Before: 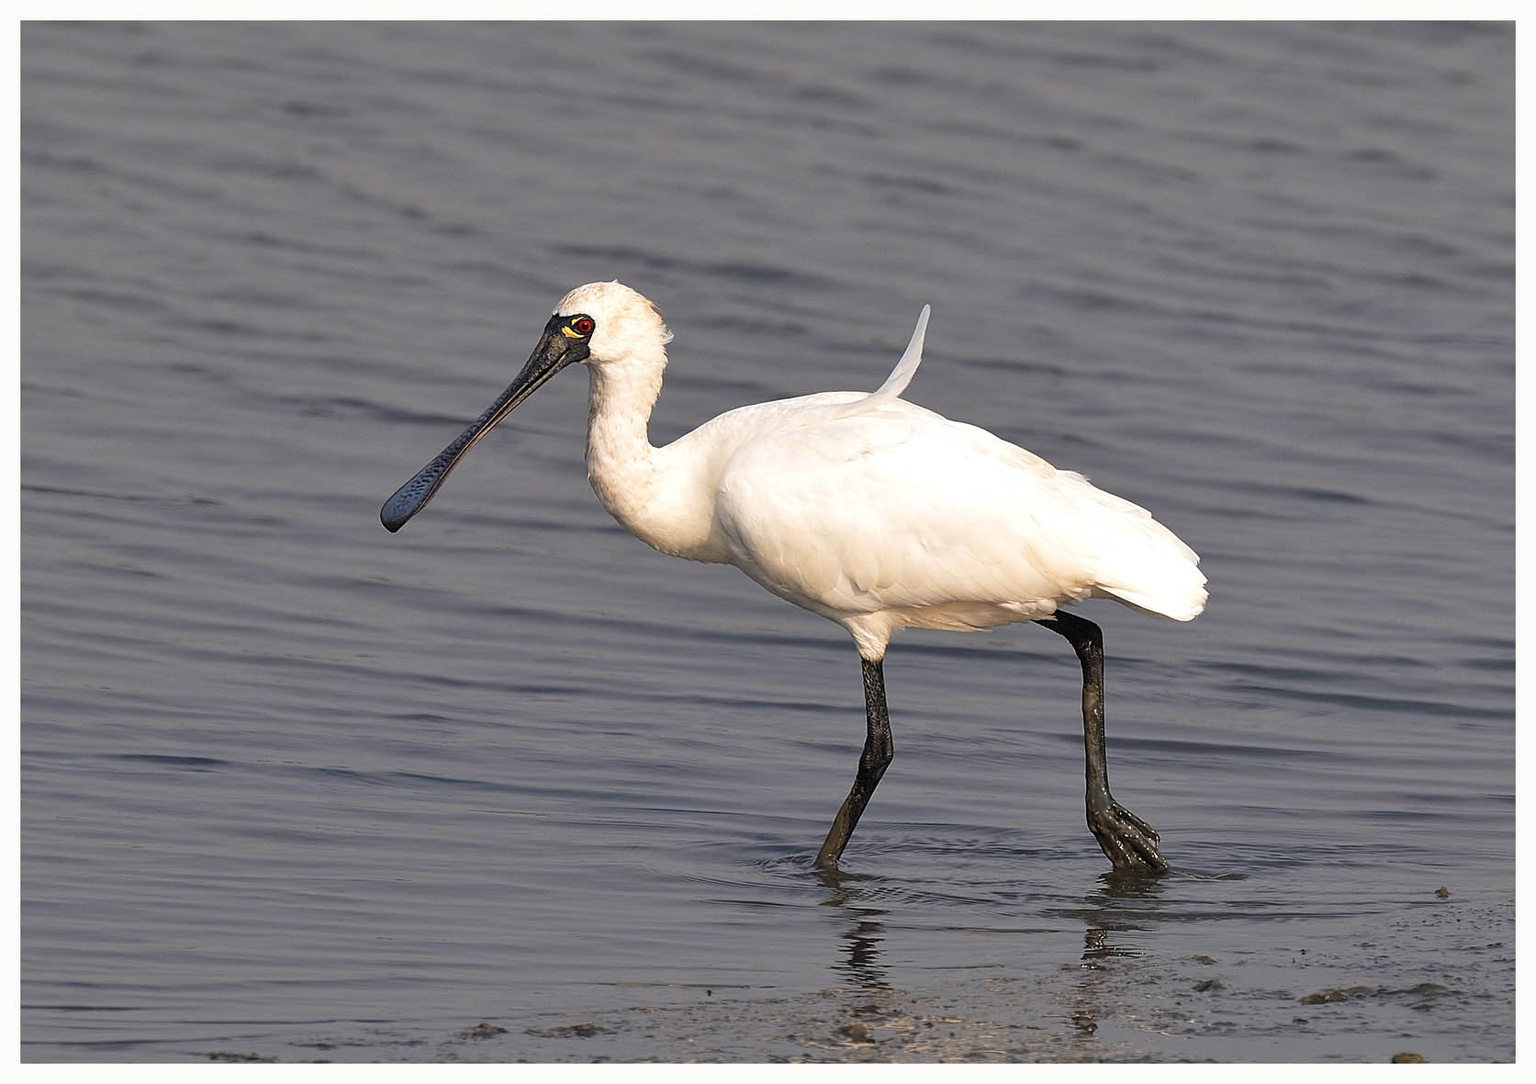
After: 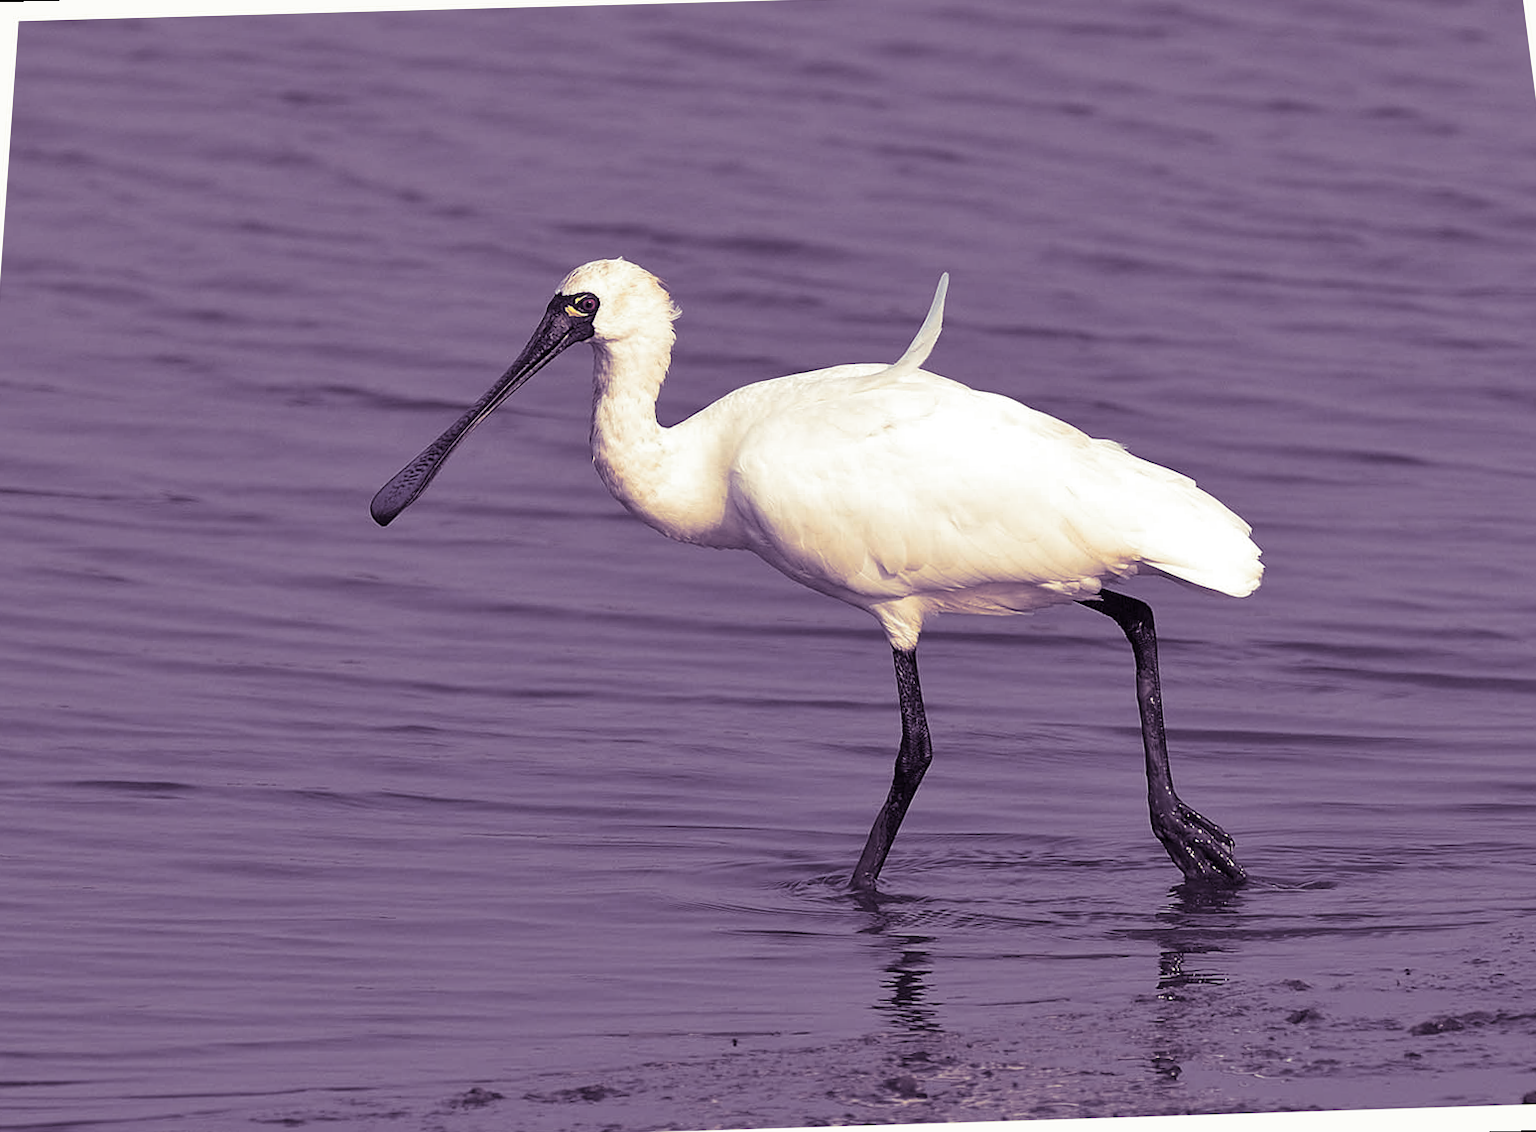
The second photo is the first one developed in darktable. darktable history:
split-toning: shadows › hue 266.4°, shadows › saturation 0.4, highlights › hue 61.2°, highlights › saturation 0.3, compress 0%
rotate and perspective: rotation -1.68°, lens shift (vertical) -0.146, crop left 0.049, crop right 0.912, crop top 0.032, crop bottom 0.96
